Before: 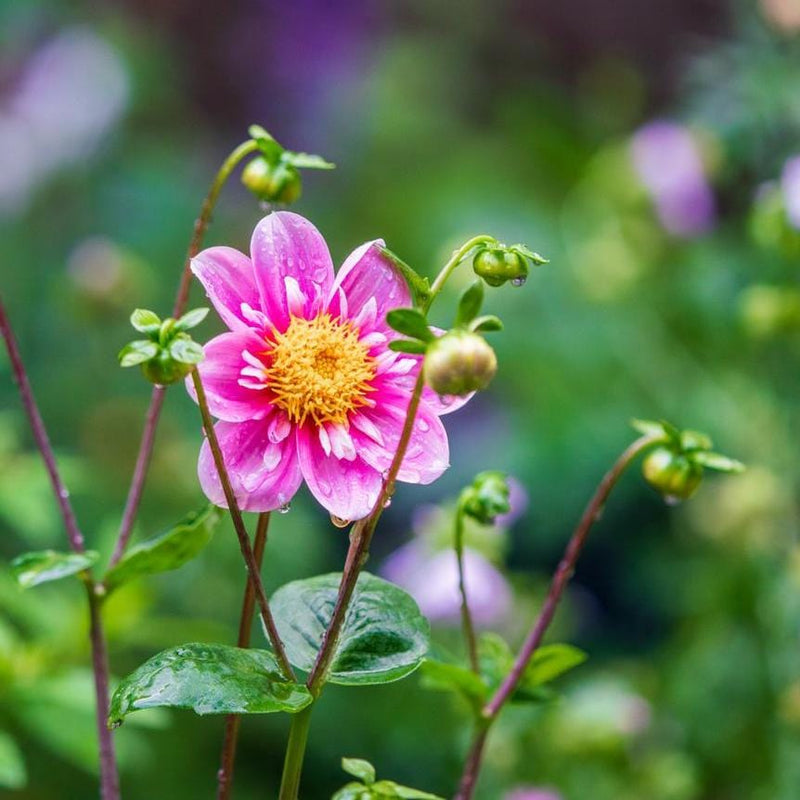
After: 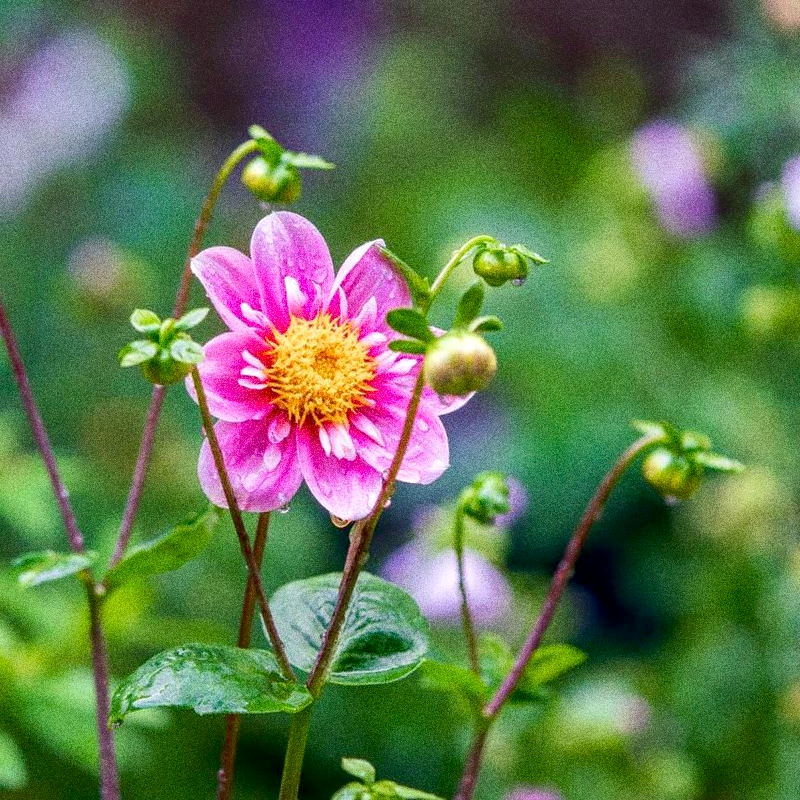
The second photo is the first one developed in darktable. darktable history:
grain: coarseness 10.62 ISO, strength 55.56%
exposure: black level correction 0.007, exposure 0.159 EV, compensate highlight preservation false
